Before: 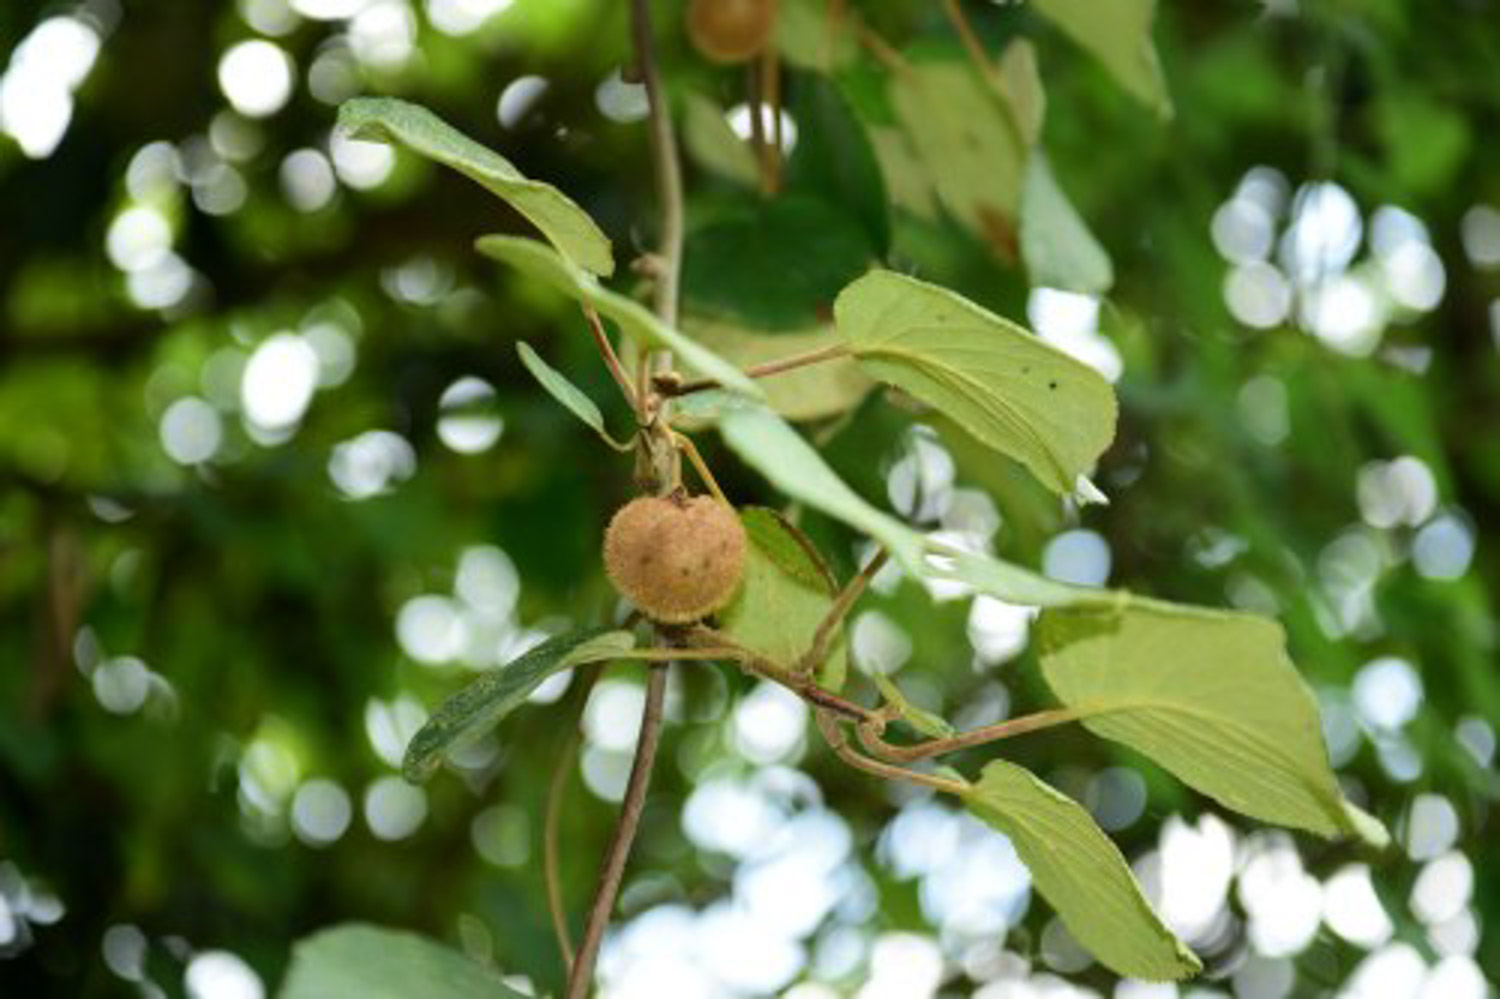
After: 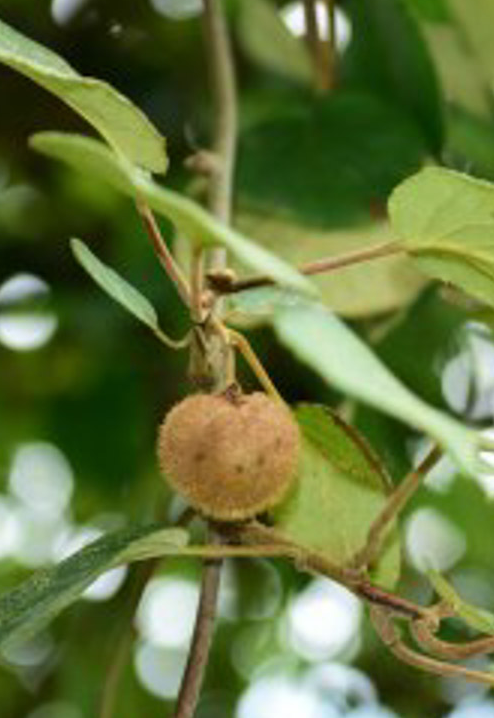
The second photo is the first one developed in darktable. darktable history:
levels: mode automatic, levels [0.031, 0.5, 0.969]
crop and rotate: left 29.771%, top 10.358%, right 37.238%, bottom 17.756%
